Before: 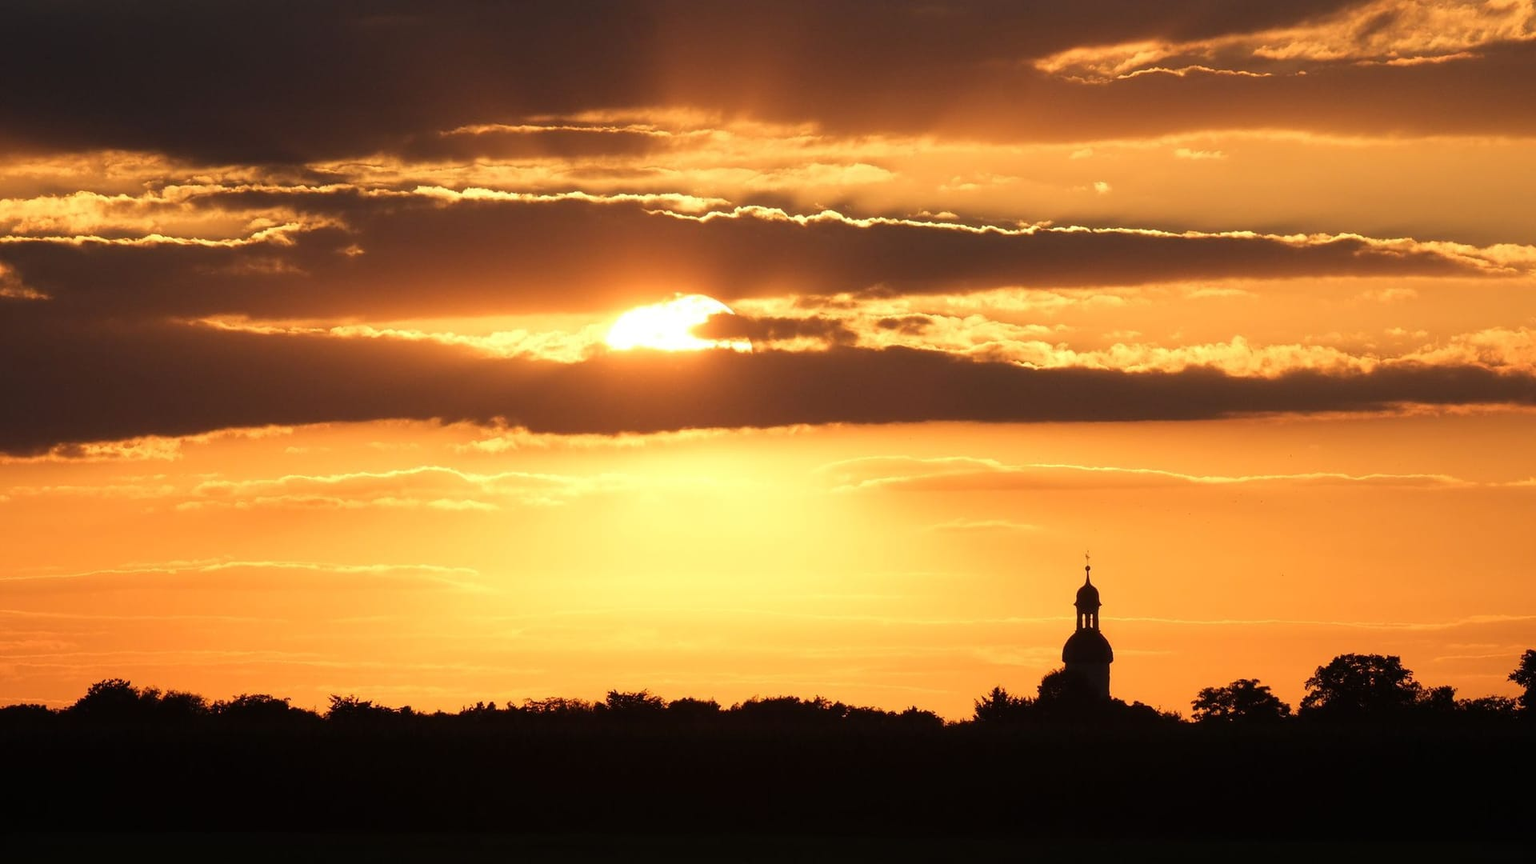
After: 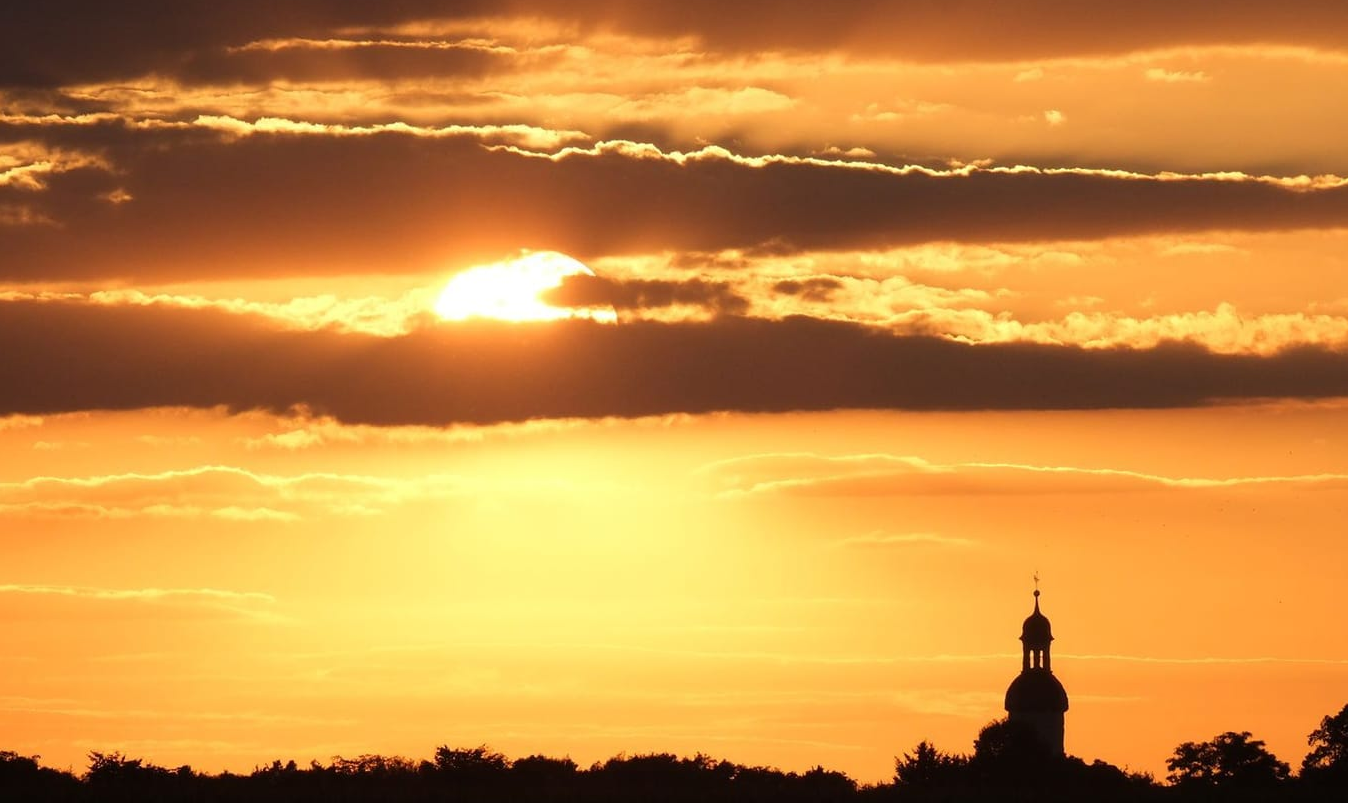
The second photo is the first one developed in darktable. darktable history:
crop and rotate: left 16.825%, top 10.88%, right 12.965%, bottom 14.706%
